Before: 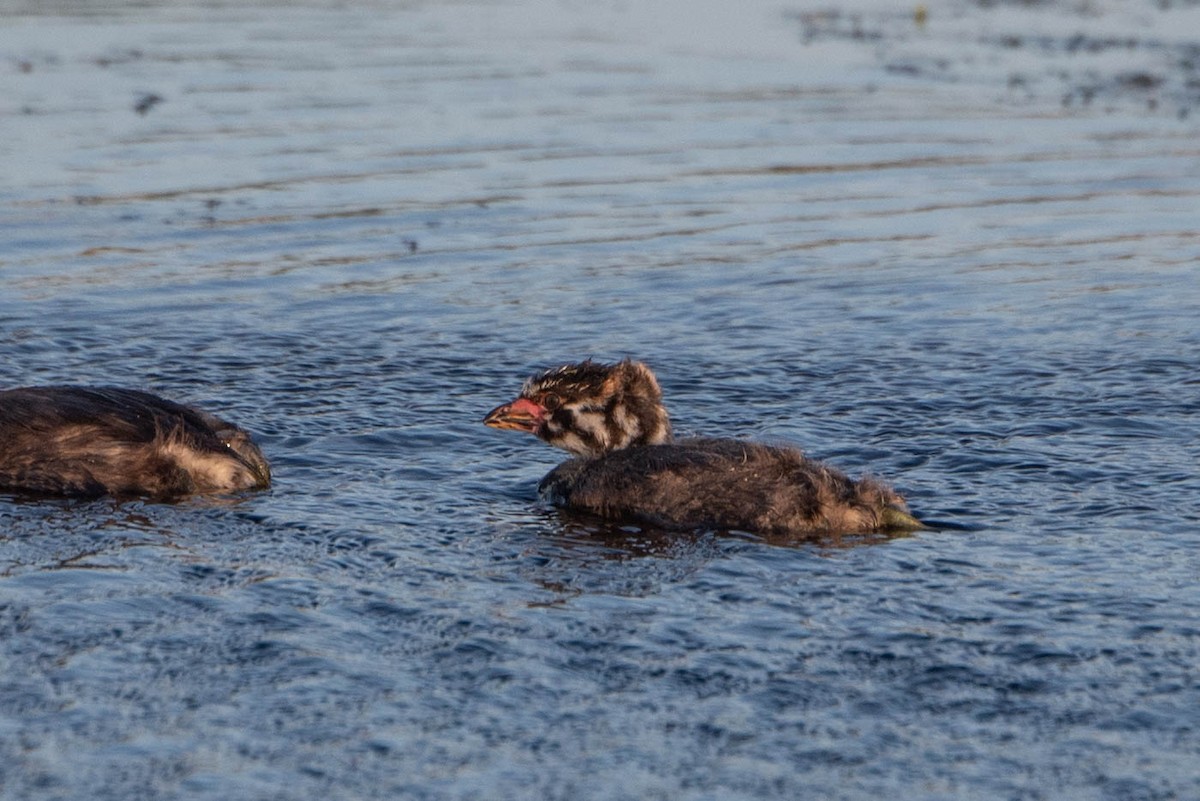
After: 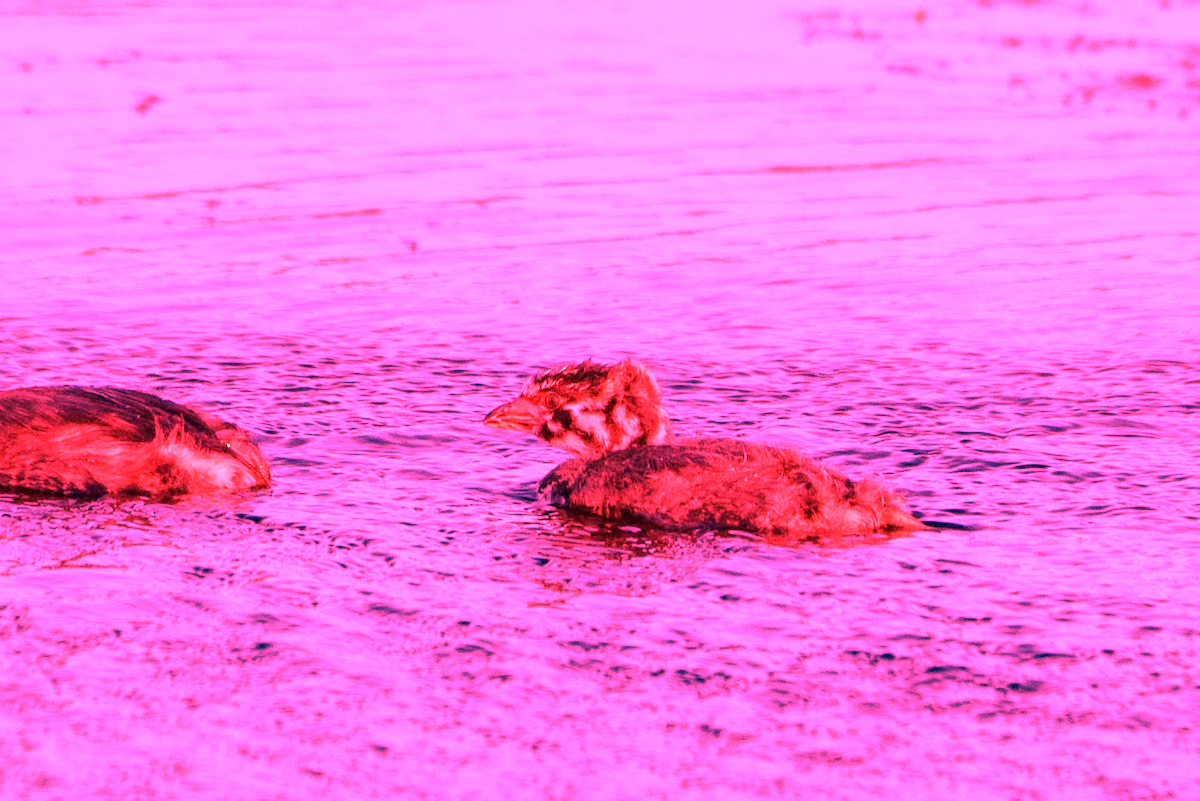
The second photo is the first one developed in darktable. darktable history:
exposure: black level correction 0.002, exposure -0.1 EV, compensate highlight preservation false
white balance: red 4.26, blue 1.802
tone equalizer: on, module defaults
